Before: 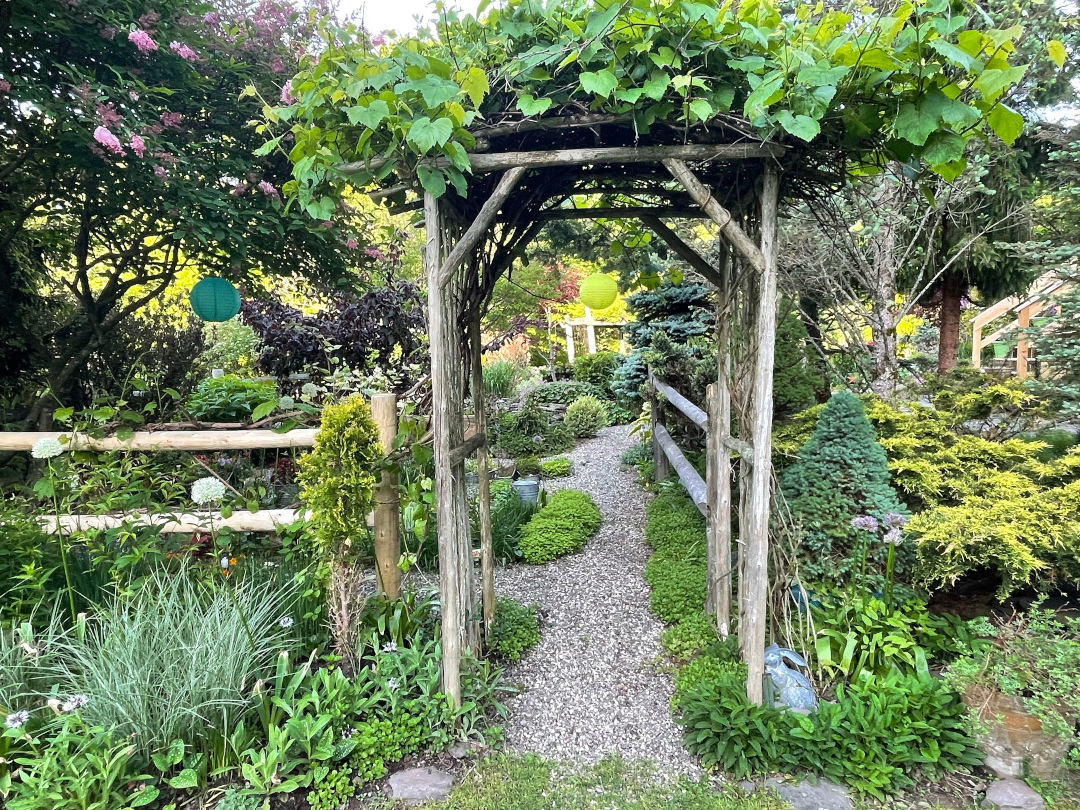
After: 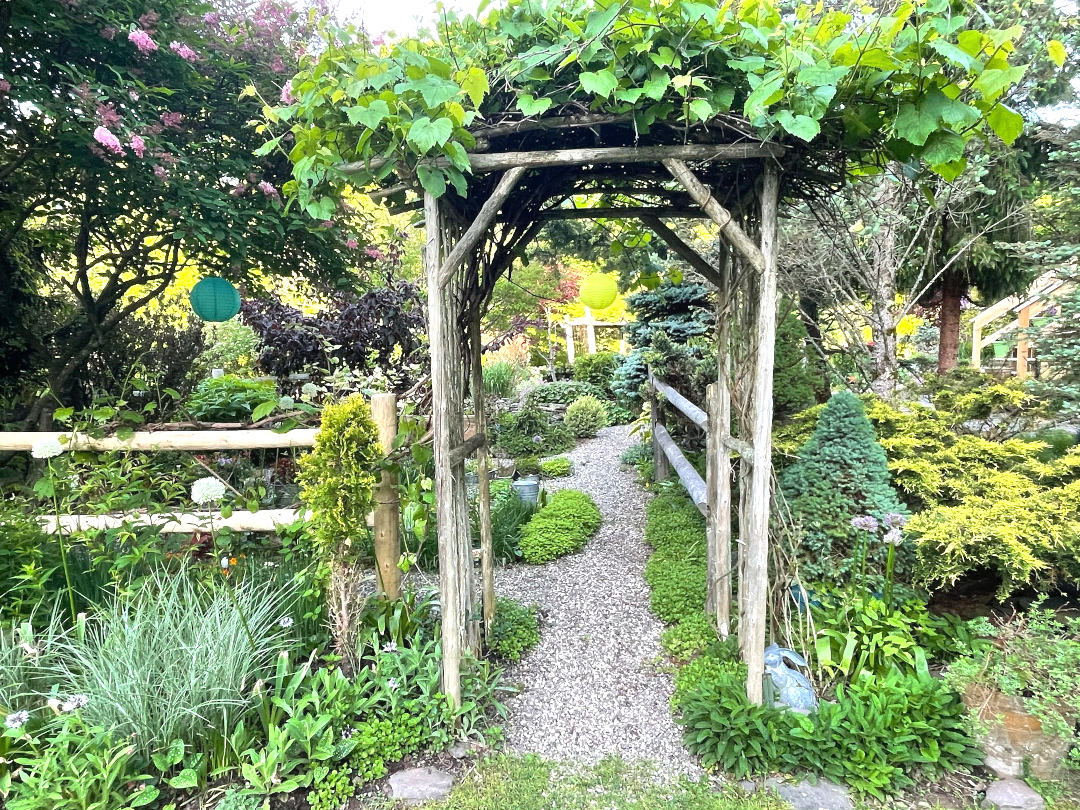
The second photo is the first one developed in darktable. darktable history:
contrast equalizer: octaves 7, y [[0.6 ×6], [0.55 ×6], [0 ×6], [0 ×6], [0 ×6]], mix -0.2
tone equalizer: on, module defaults
exposure: black level correction 0.001, exposure 0.5 EV, compensate exposure bias true, compensate highlight preservation false
